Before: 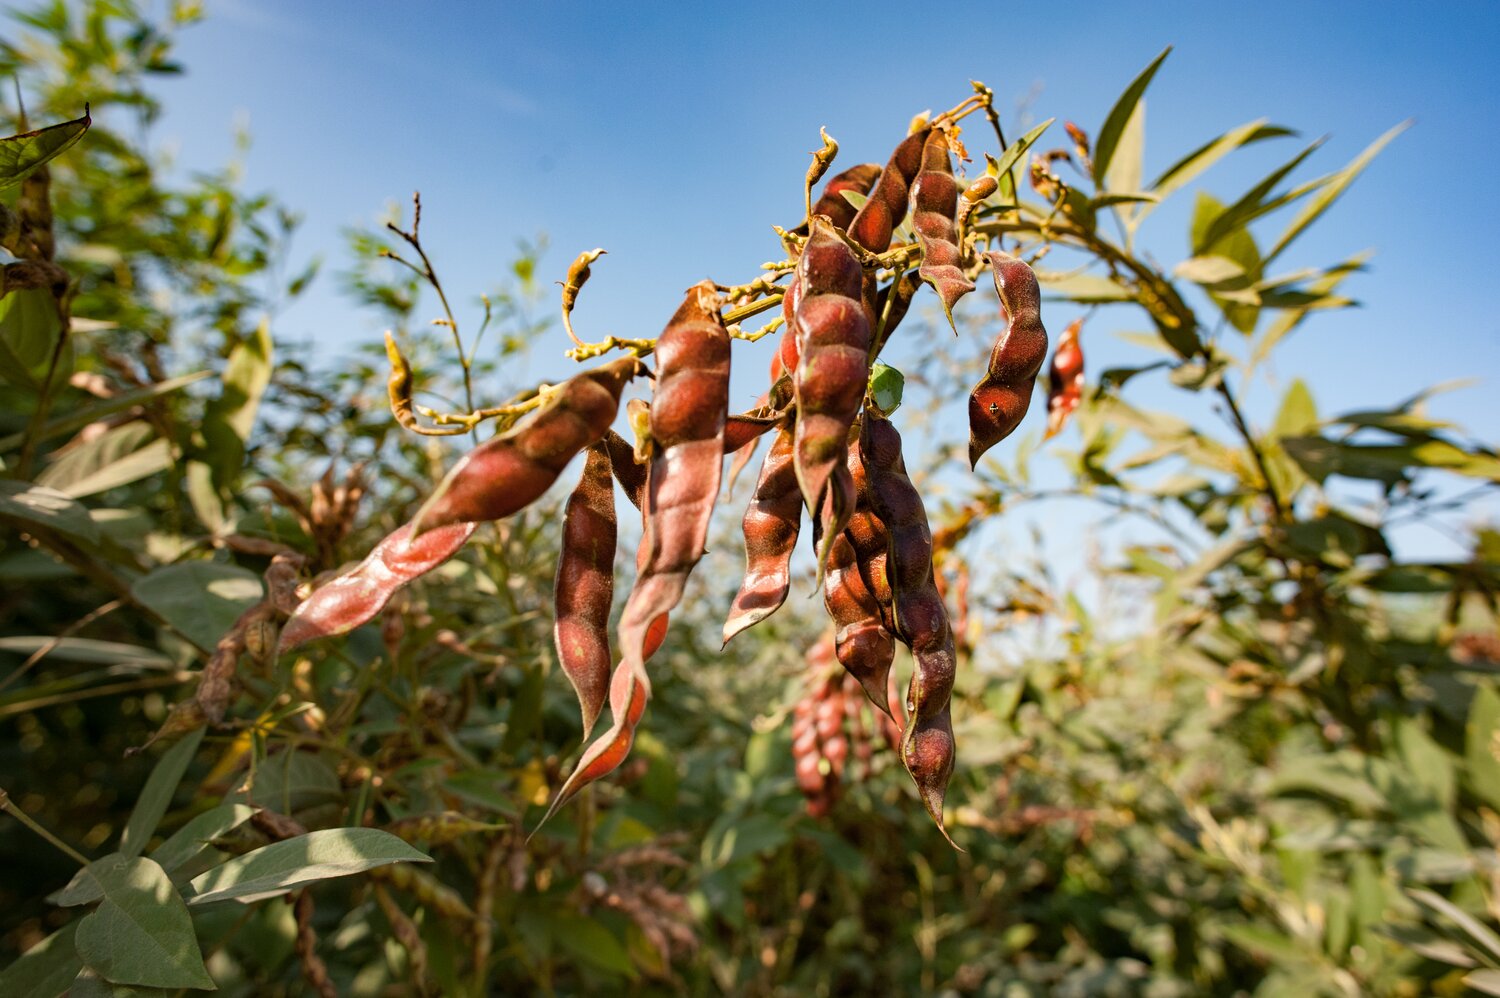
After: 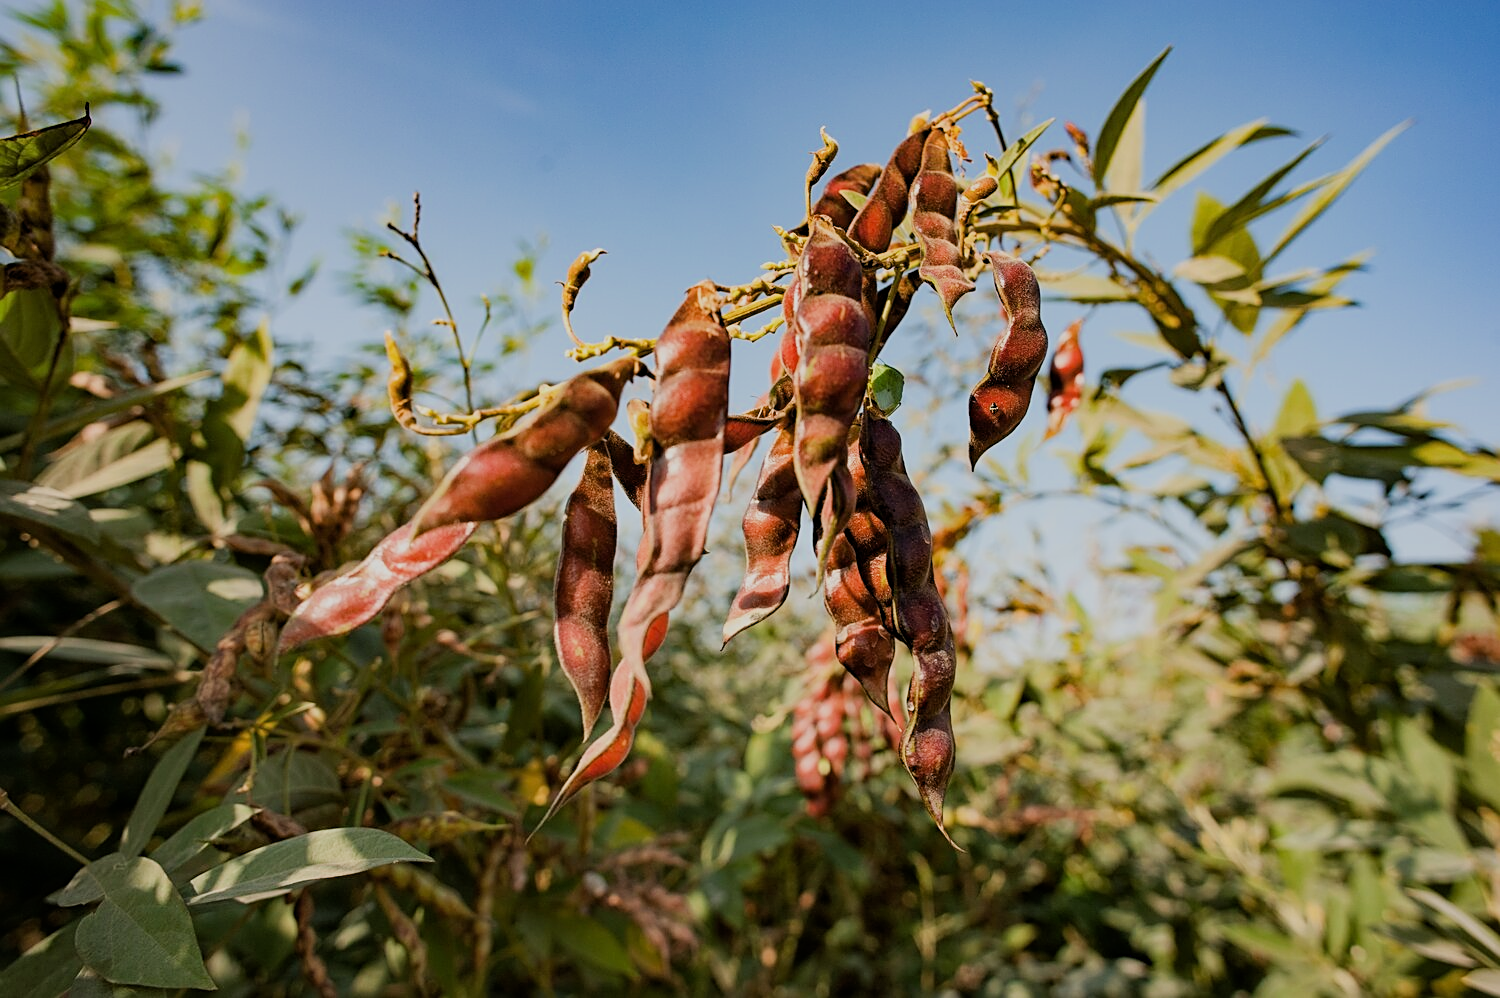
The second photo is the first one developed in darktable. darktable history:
sharpen: on, module defaults
filmic rgb: black relative exposure -16 EV, white relative exposure 6.12 EV, hardness 5.22
